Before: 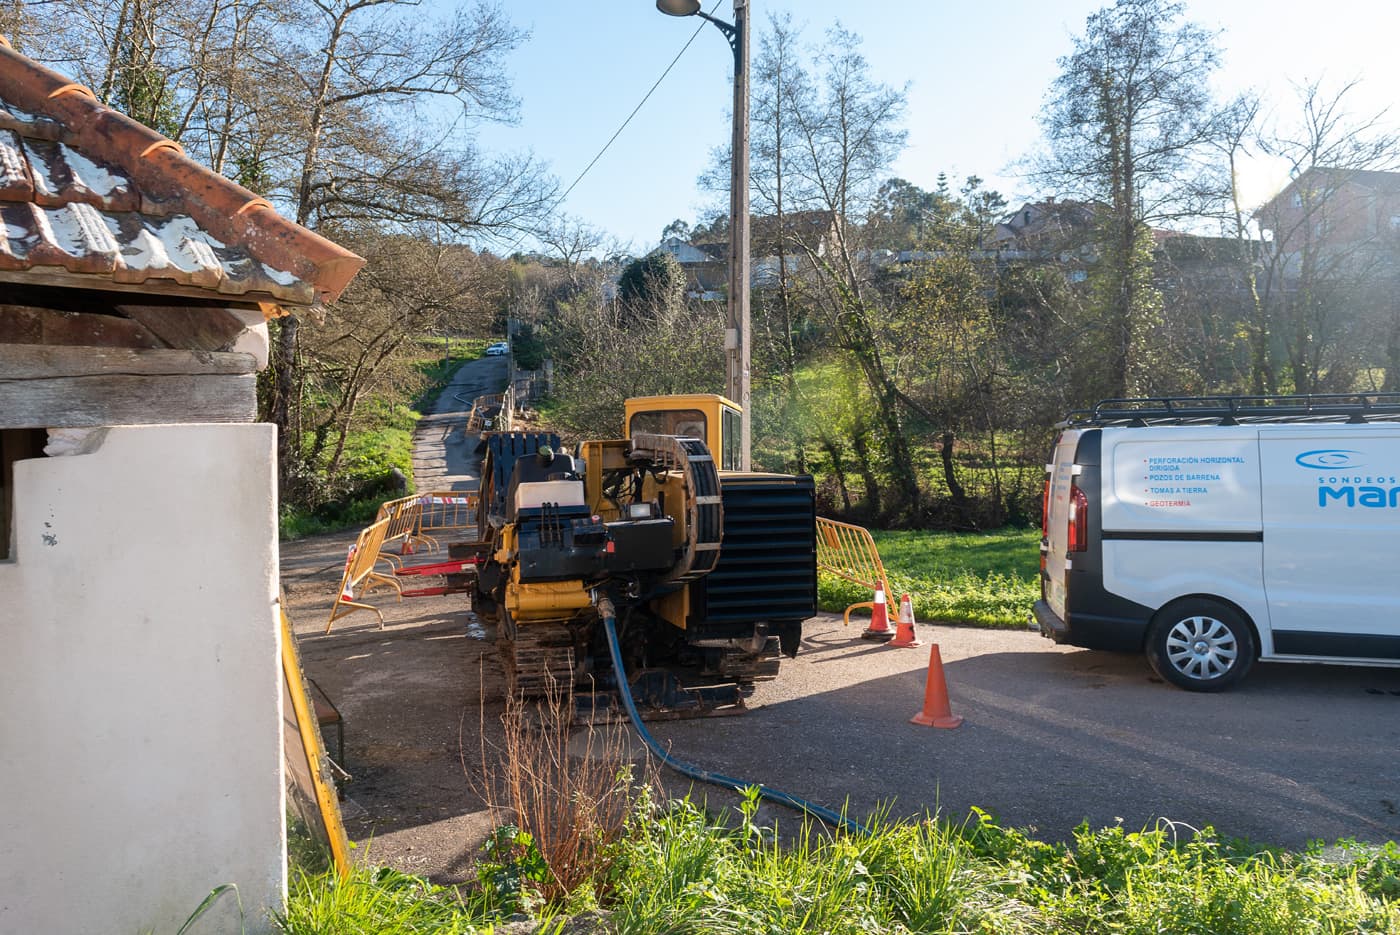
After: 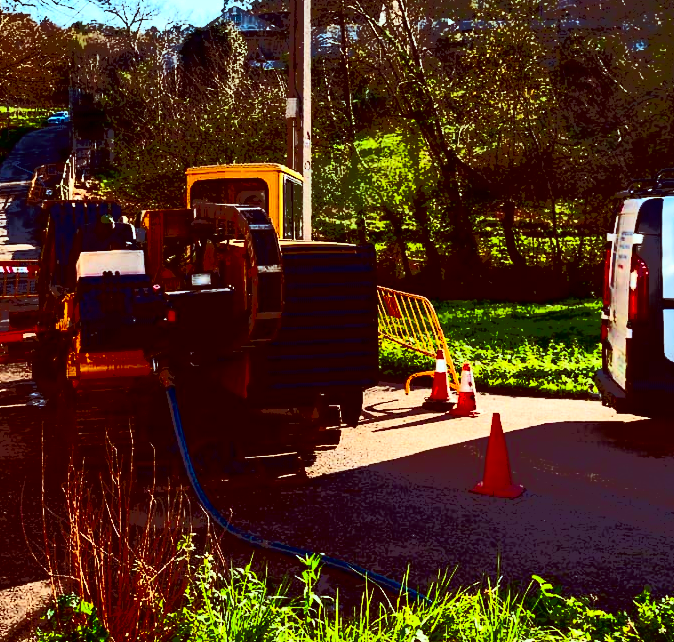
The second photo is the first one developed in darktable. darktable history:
contrast brightness saturation: contrast 0.758, brightness -1, saturation 0.992
crop: left 31.407%, top 24.74%, right 20.431%, bottom 6.539%
color correction: highlights a* -7.23, highlights b* -0.159, shadows a* 20.88, shadows b* 11.39
tone curve: curves: ch0 [(0, 0) (0.003, 0.178) (0.011, 0.177) (0.025, 0.177) (0.044, 0.178) (0.069, 0.178) (0.1, 0.18) (0.136, 0.183) (0.177, 0.199) (0.224, 0.227) (0.277, 0.278) (0.335, 0.357) (0.399, 0.449) (0.468, 0.546) (0.543, 0.65) (0.623, 0.724) (0.709, 0.804) (0.801, 0.868) (0.898, 0.921) (1, 1)], color space Lab, independent channels, preserve colors none
